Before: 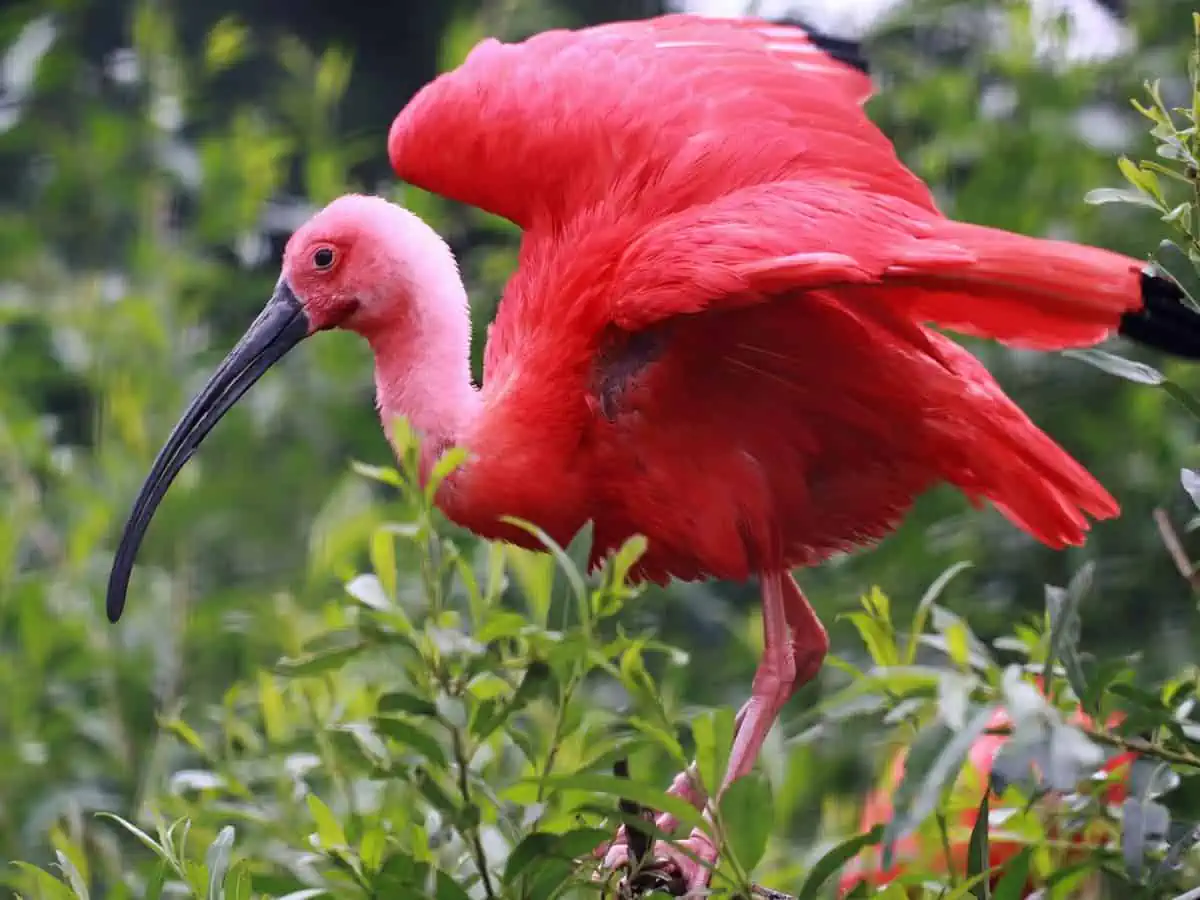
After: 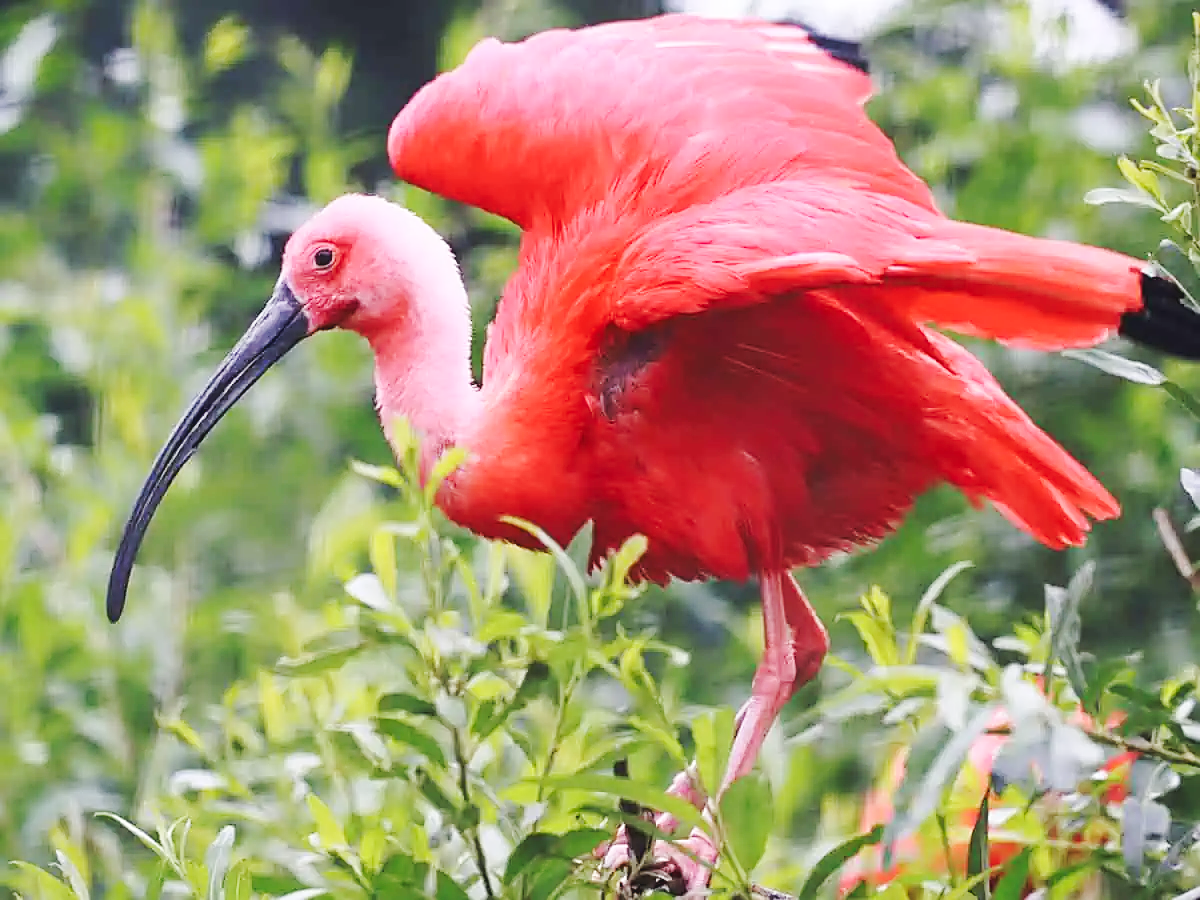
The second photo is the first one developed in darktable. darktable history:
sharpen: on, module defaults
base curve: curves: ch0 [(0, 0.007) (0.028, 0.063) (0.121, 0.311) (0.46, 0.743) (0.859, 0.957) (1, 1)], preserve colors none
